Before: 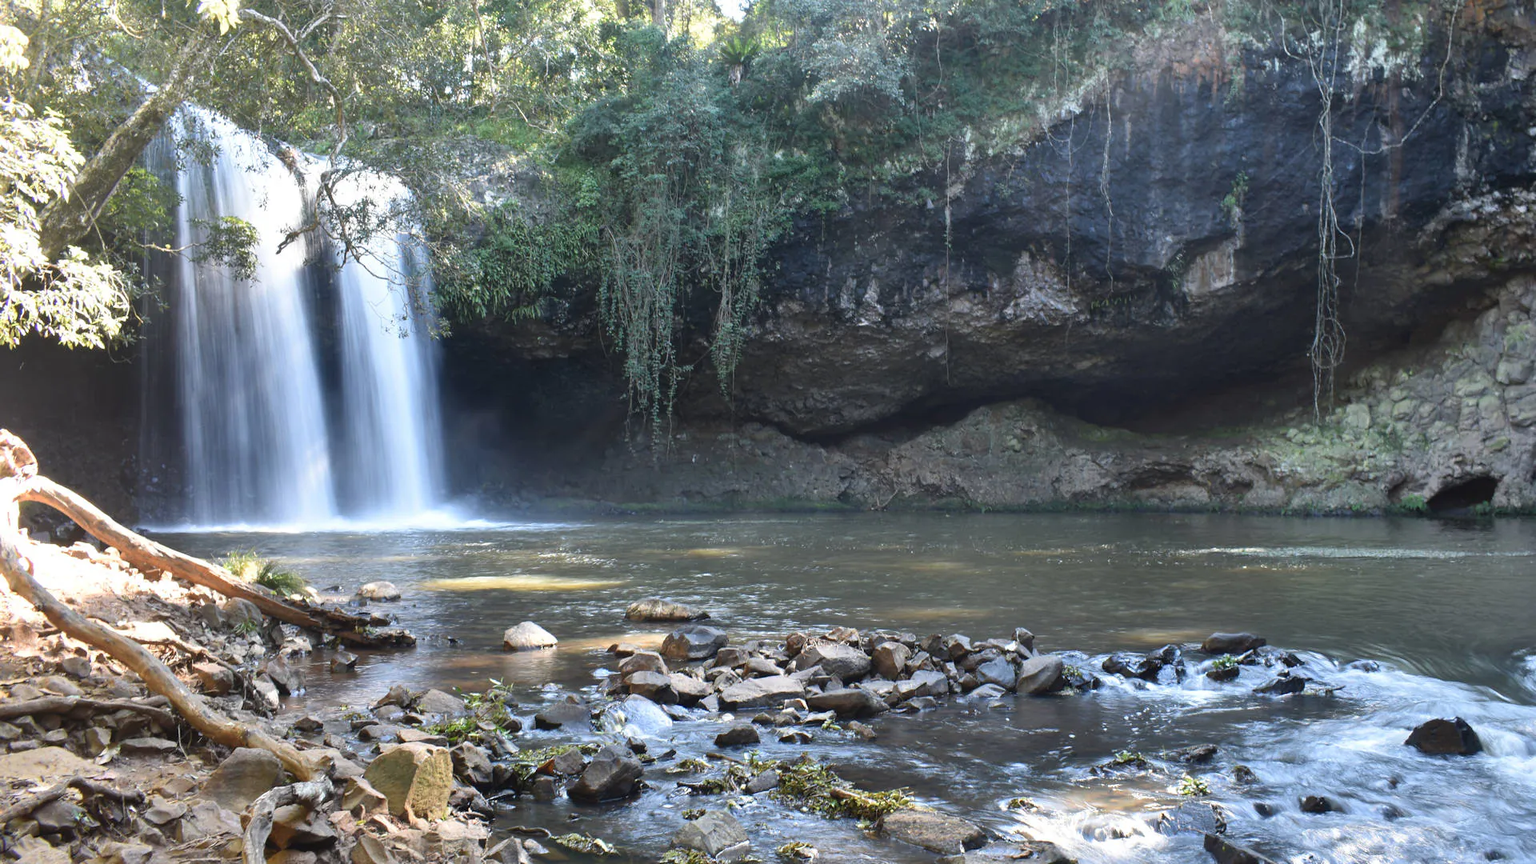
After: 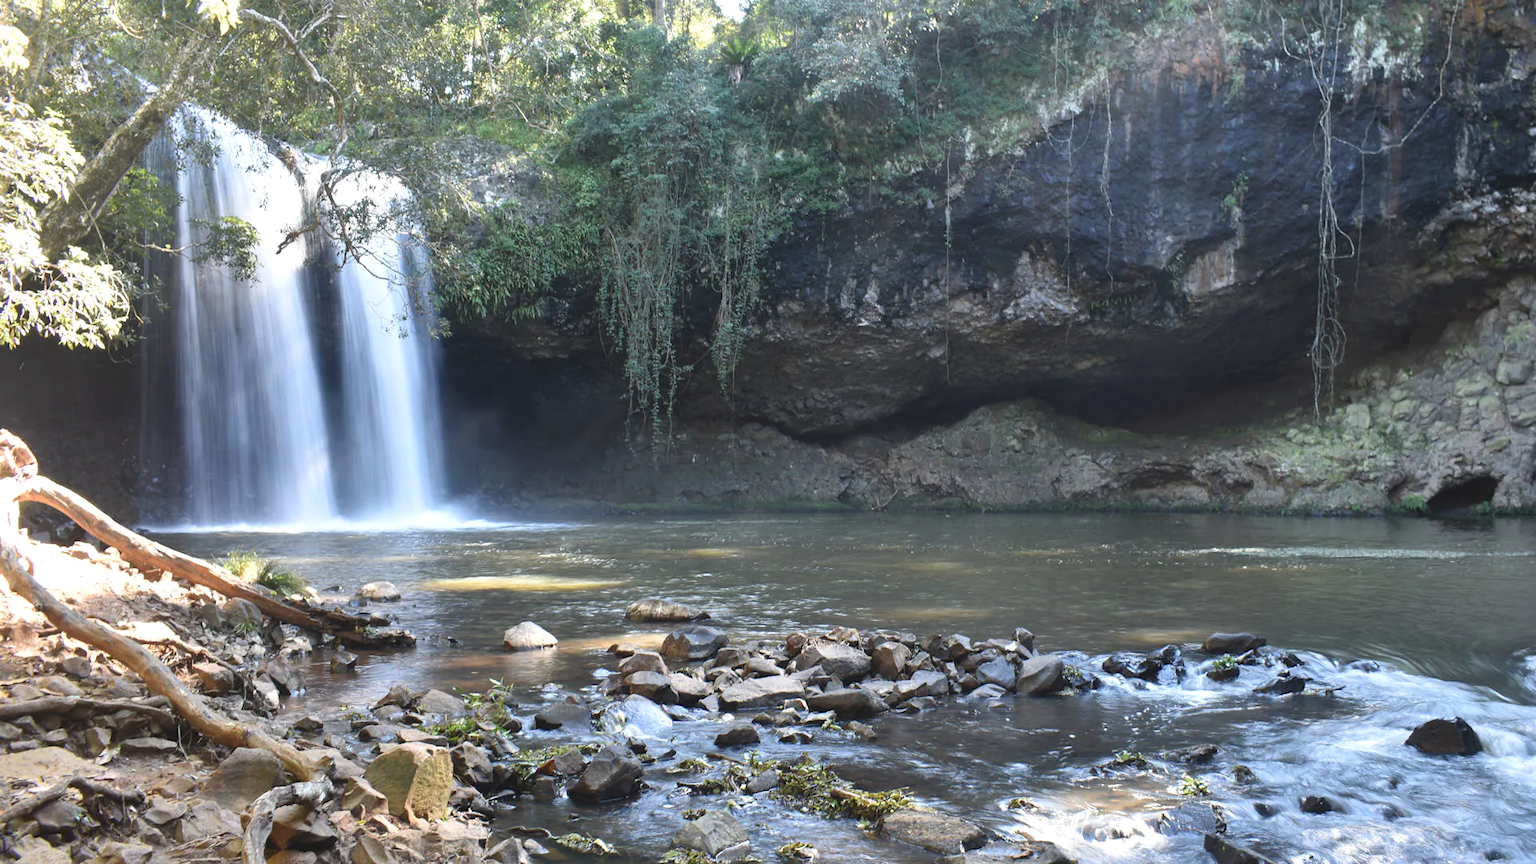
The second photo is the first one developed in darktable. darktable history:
exposure: black level correction -0.004, exposure 0.054 EV, compensate highlight preservation false
